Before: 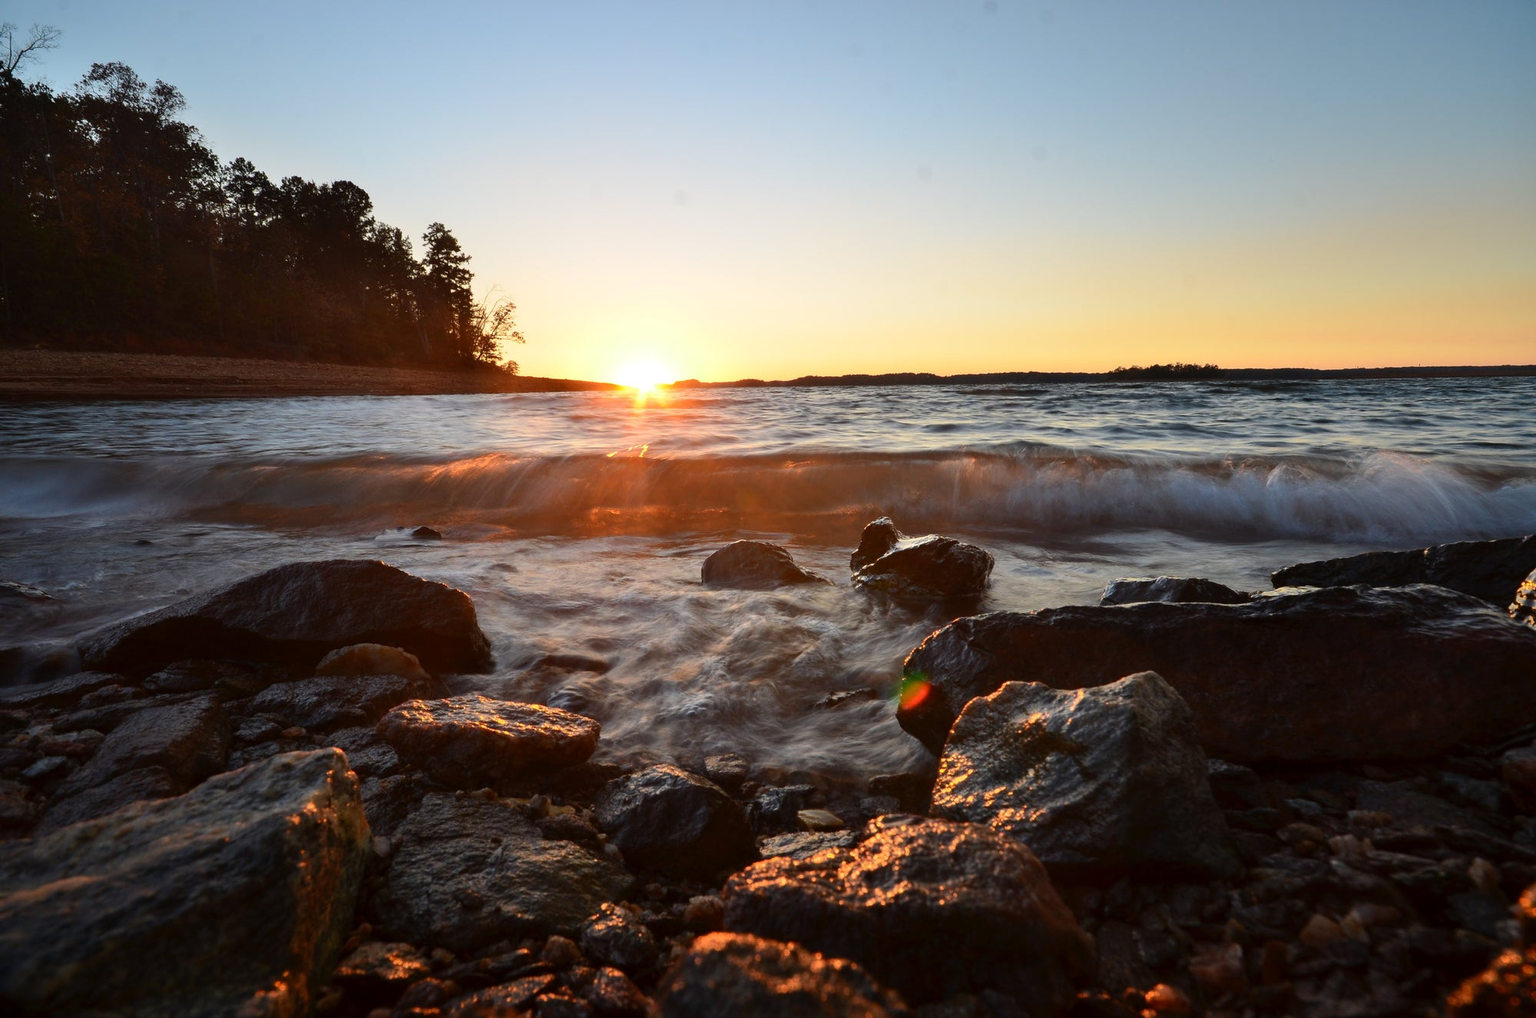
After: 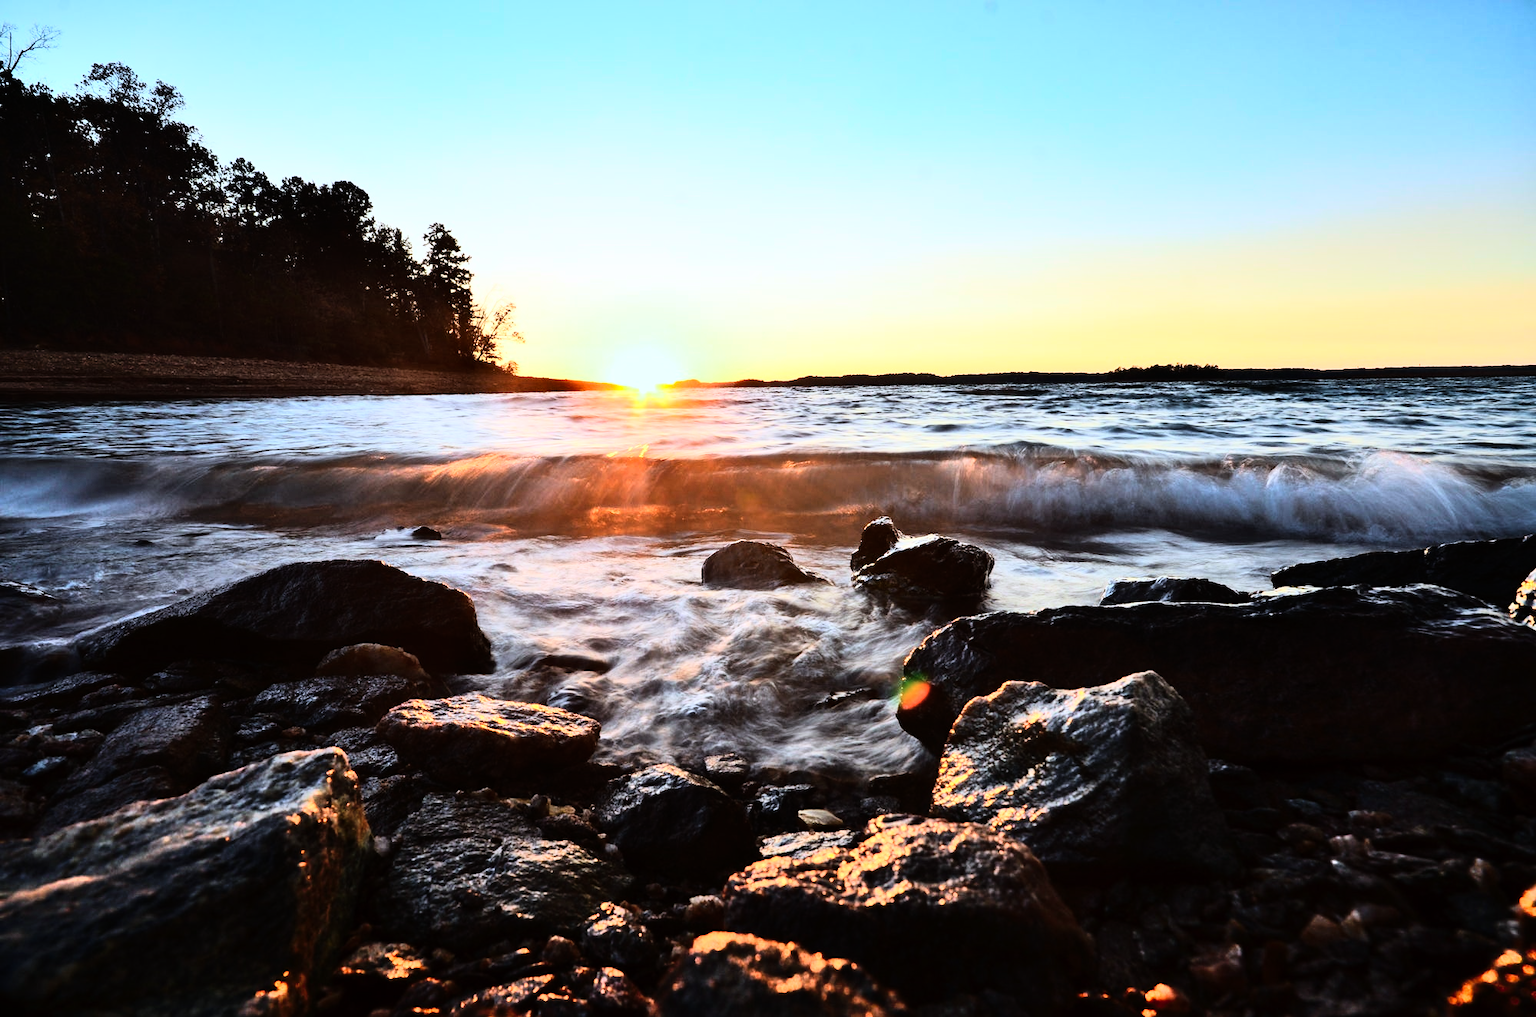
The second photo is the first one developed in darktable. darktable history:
shadows and highlights: soften with gaussian
rgb curve: curves: ch0 [(0, 0) (0.21, 0.15) (0.24, 0.21) (0.5, 0.75) (0.75, 0.96) (0.89, 0.99) (1, 1)]; ch1 [(0, 0.02) (0.21, 0.13) (0.25, 0.2) (0.5, 0.67) (0.75, 0.9) (0.89, 0.97) (1, 1)]; ch2 [(0, 0.02) (0.21, 0.13) (0.25, 0.2) (0.5, 0.67) (0.75, 0.9) (0.89, 0.97) (1, 1)], compensate middle gray true
color calibration: x 0.37, y 0.382, temperature 4313.32 K
